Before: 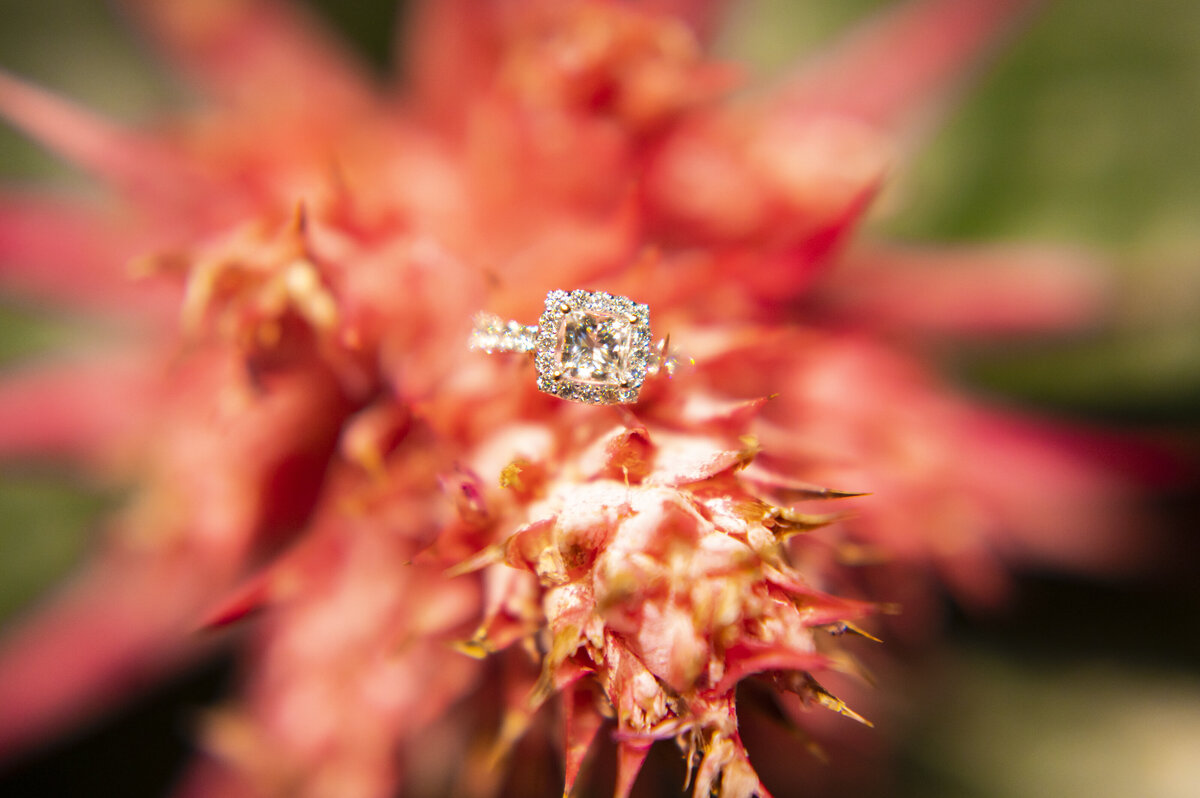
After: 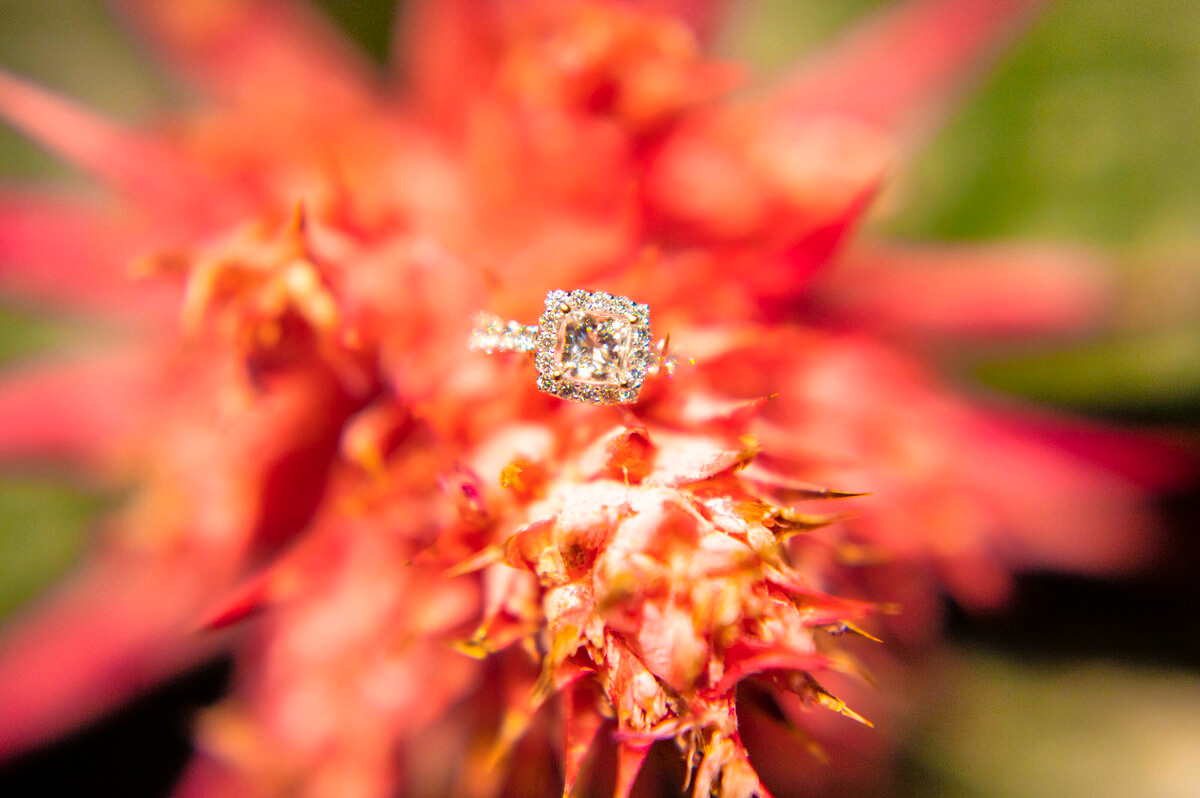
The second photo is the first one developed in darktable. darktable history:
color balance rgb: shadows lift › luminance -21.298%, shadows lift › chroma 9.077%, shadows lift › hue 283.89°, perceptual saturation grading › global saturation 0.954%, global vibrance 25.198%
tone equalizer: -7 EV 0.154 EV, -6 EV 0.583 EV, -5 EV 1.13 EV, -4 EV 1.36 EV, -3 EV 1.15 EV, -2 EV 0.6 EV, -1 EV 0.167 EV
